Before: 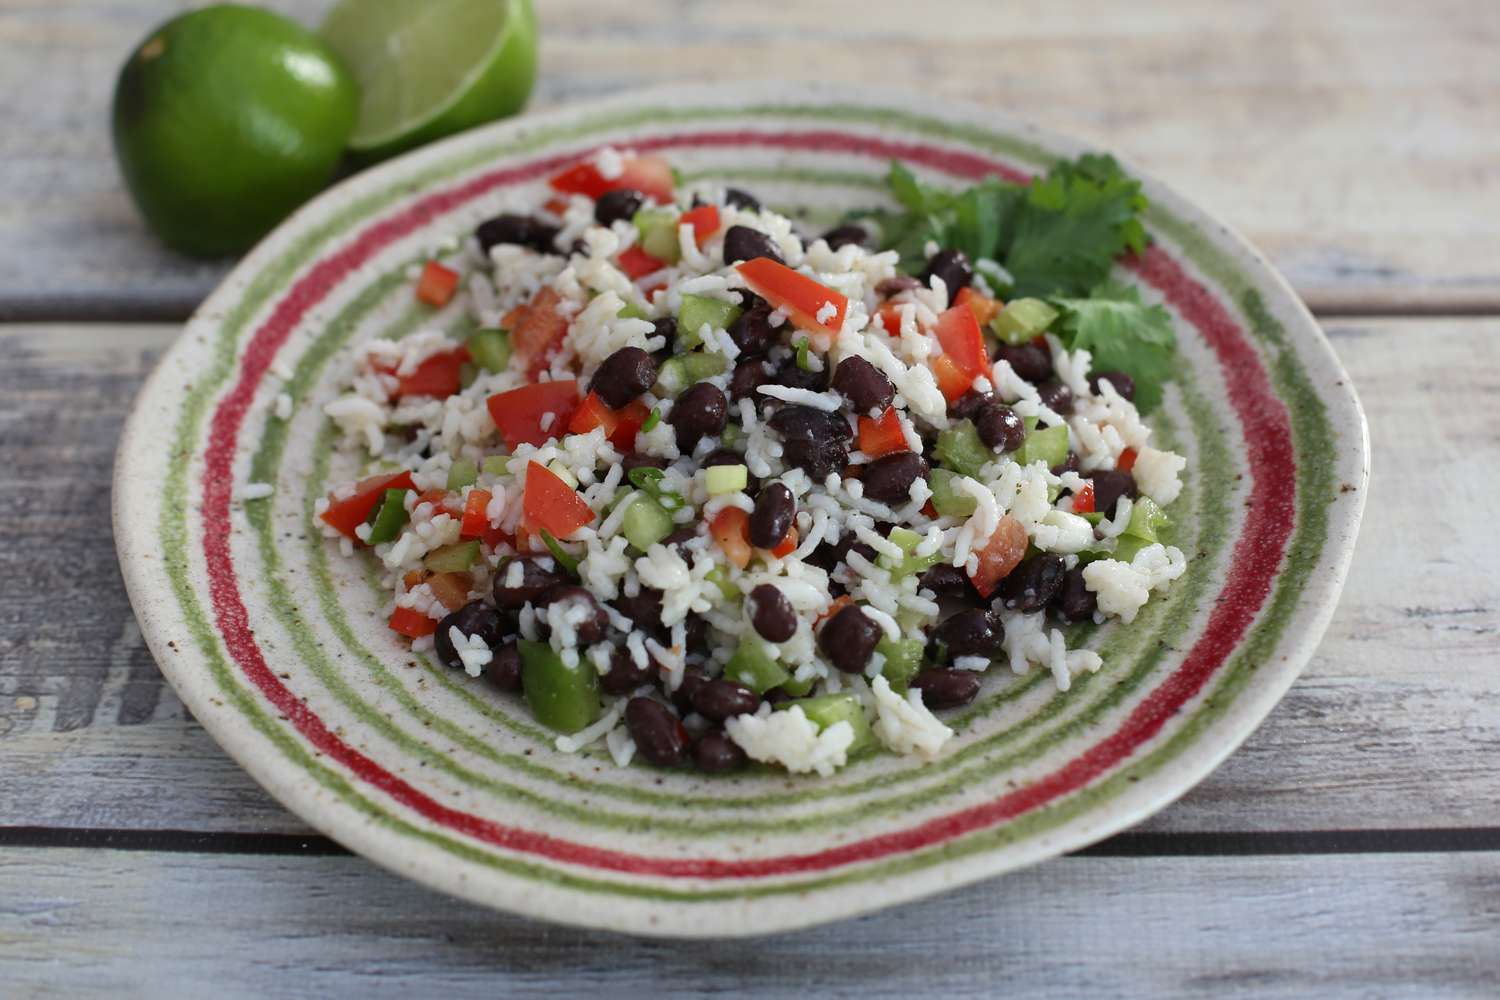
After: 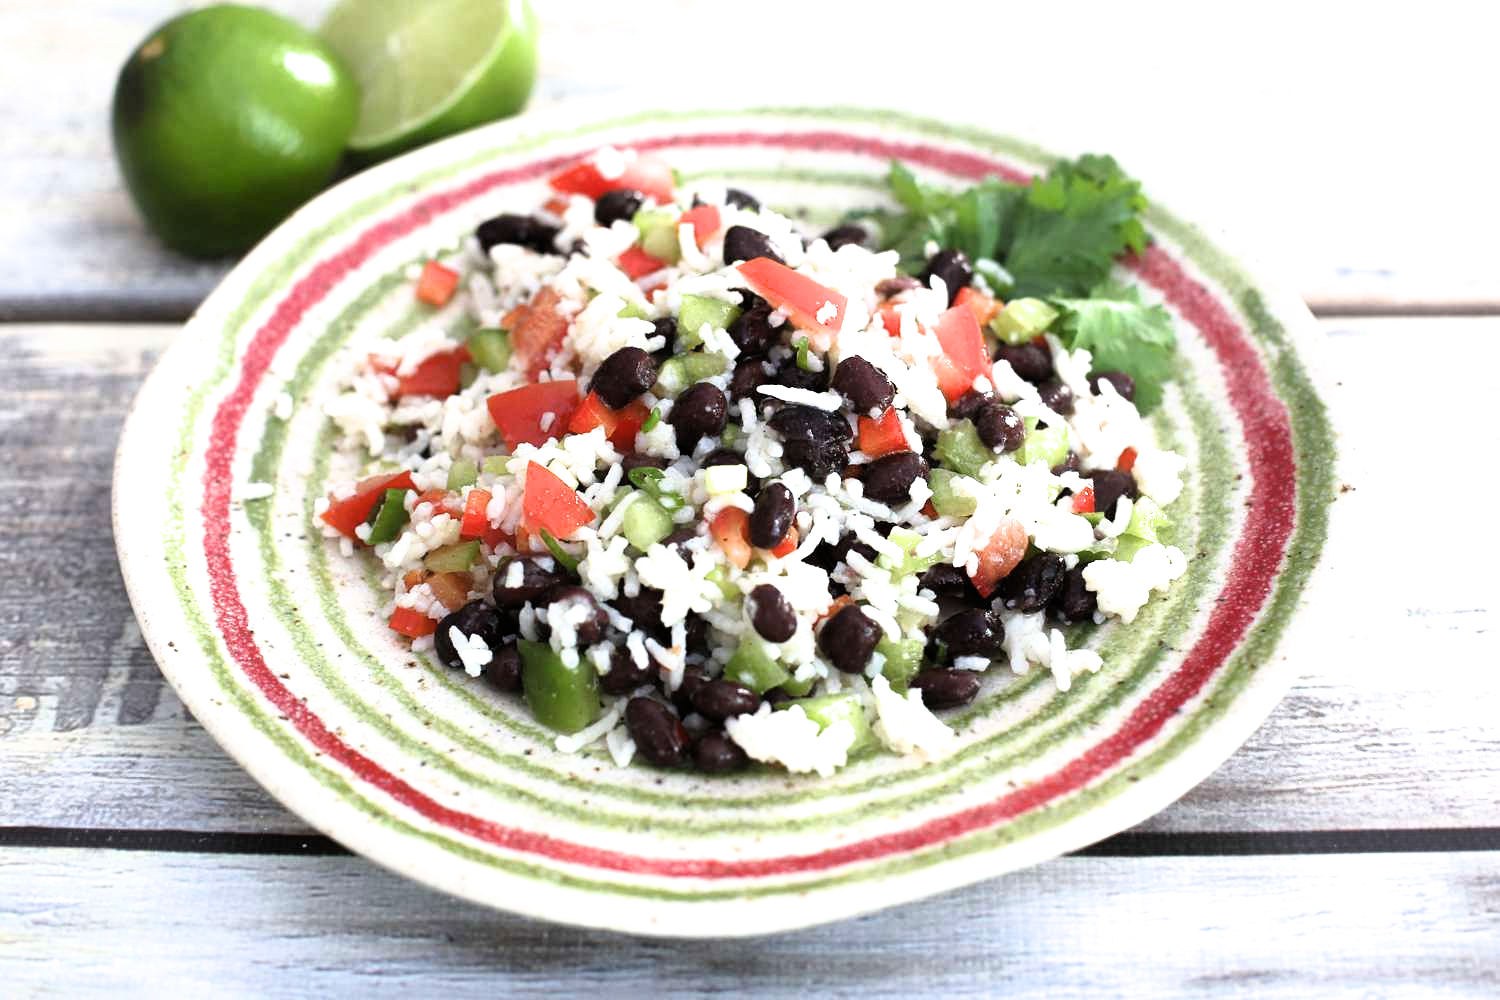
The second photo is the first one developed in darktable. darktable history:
contrast equalizer: octaves 7, y [[0.5, 0.496, 0.435, 0.435, 0.496, 0.5], [0.5 ×6], [0.5 ×6], [0 ×6], [0 ×6]]
exposure: black level correction 0, exposure 1.107 EV, compensate highlight preservation false
filmic rgb: black relative exposure -8.27 EV, white relative exposure 2.2 EV, target white luminance 99.871%, hardness 7.15, latitude 75.65%, contrast 1.32, highlights saturation mix -2.75%, shadows ↔ highlights balance 30.21%
